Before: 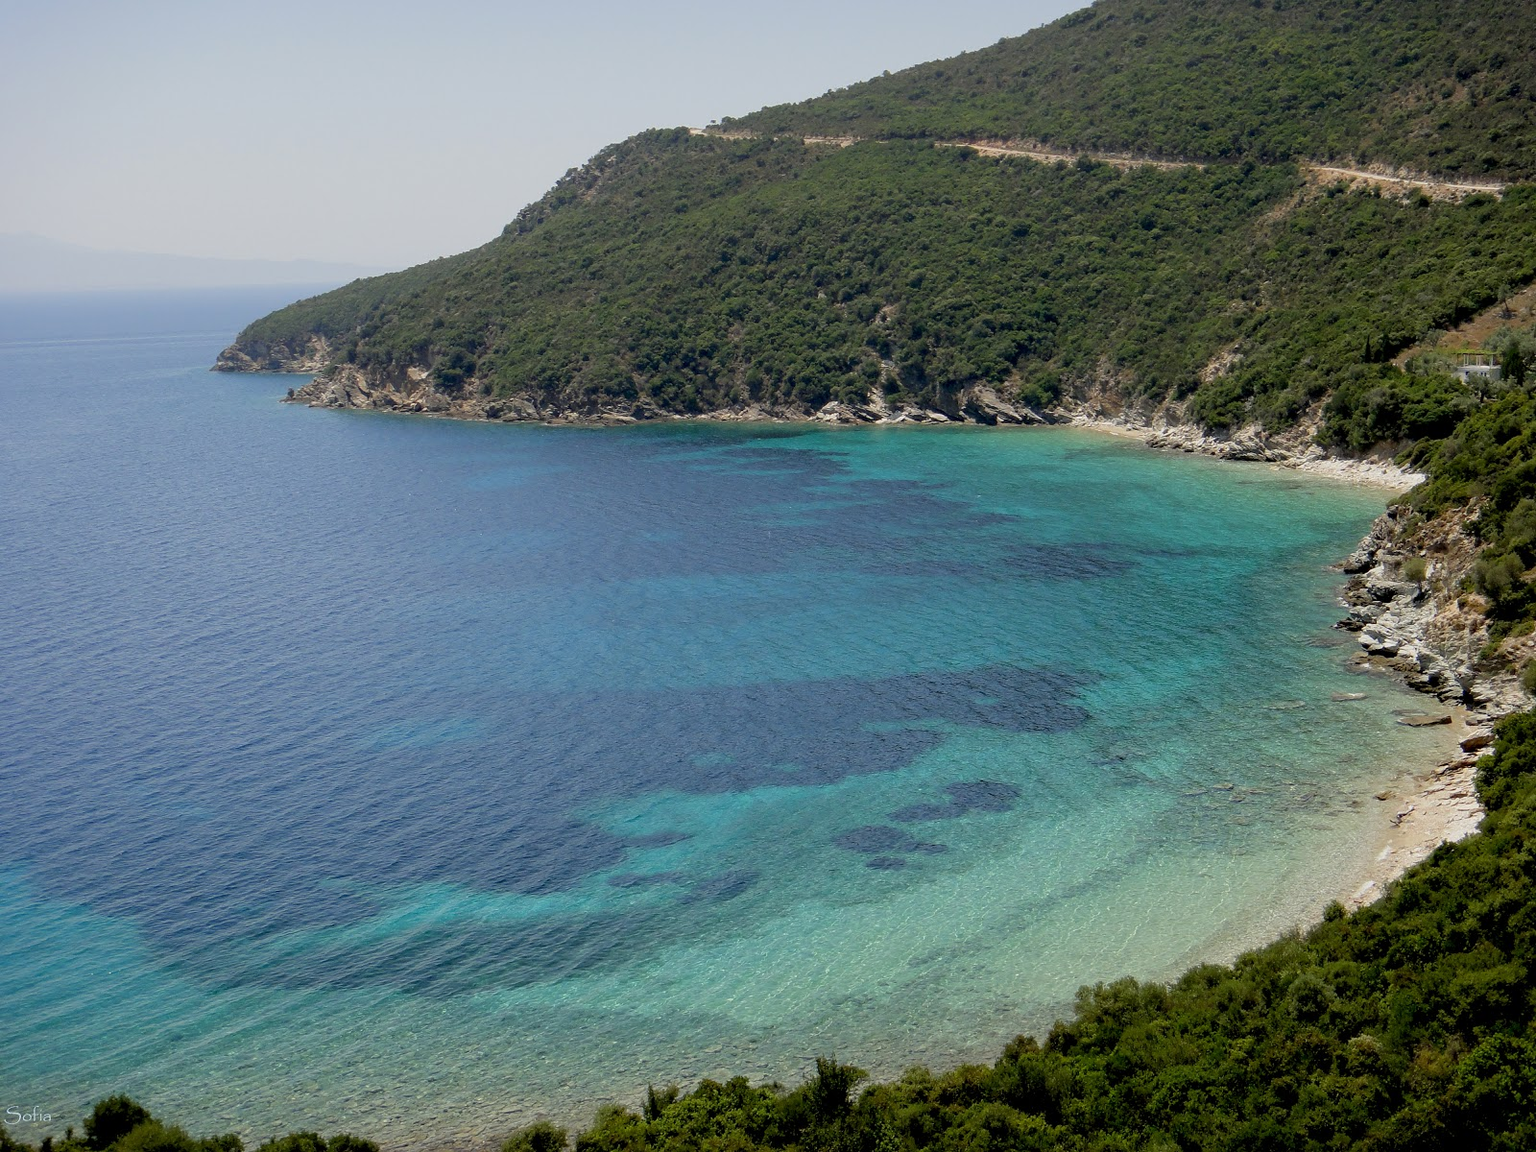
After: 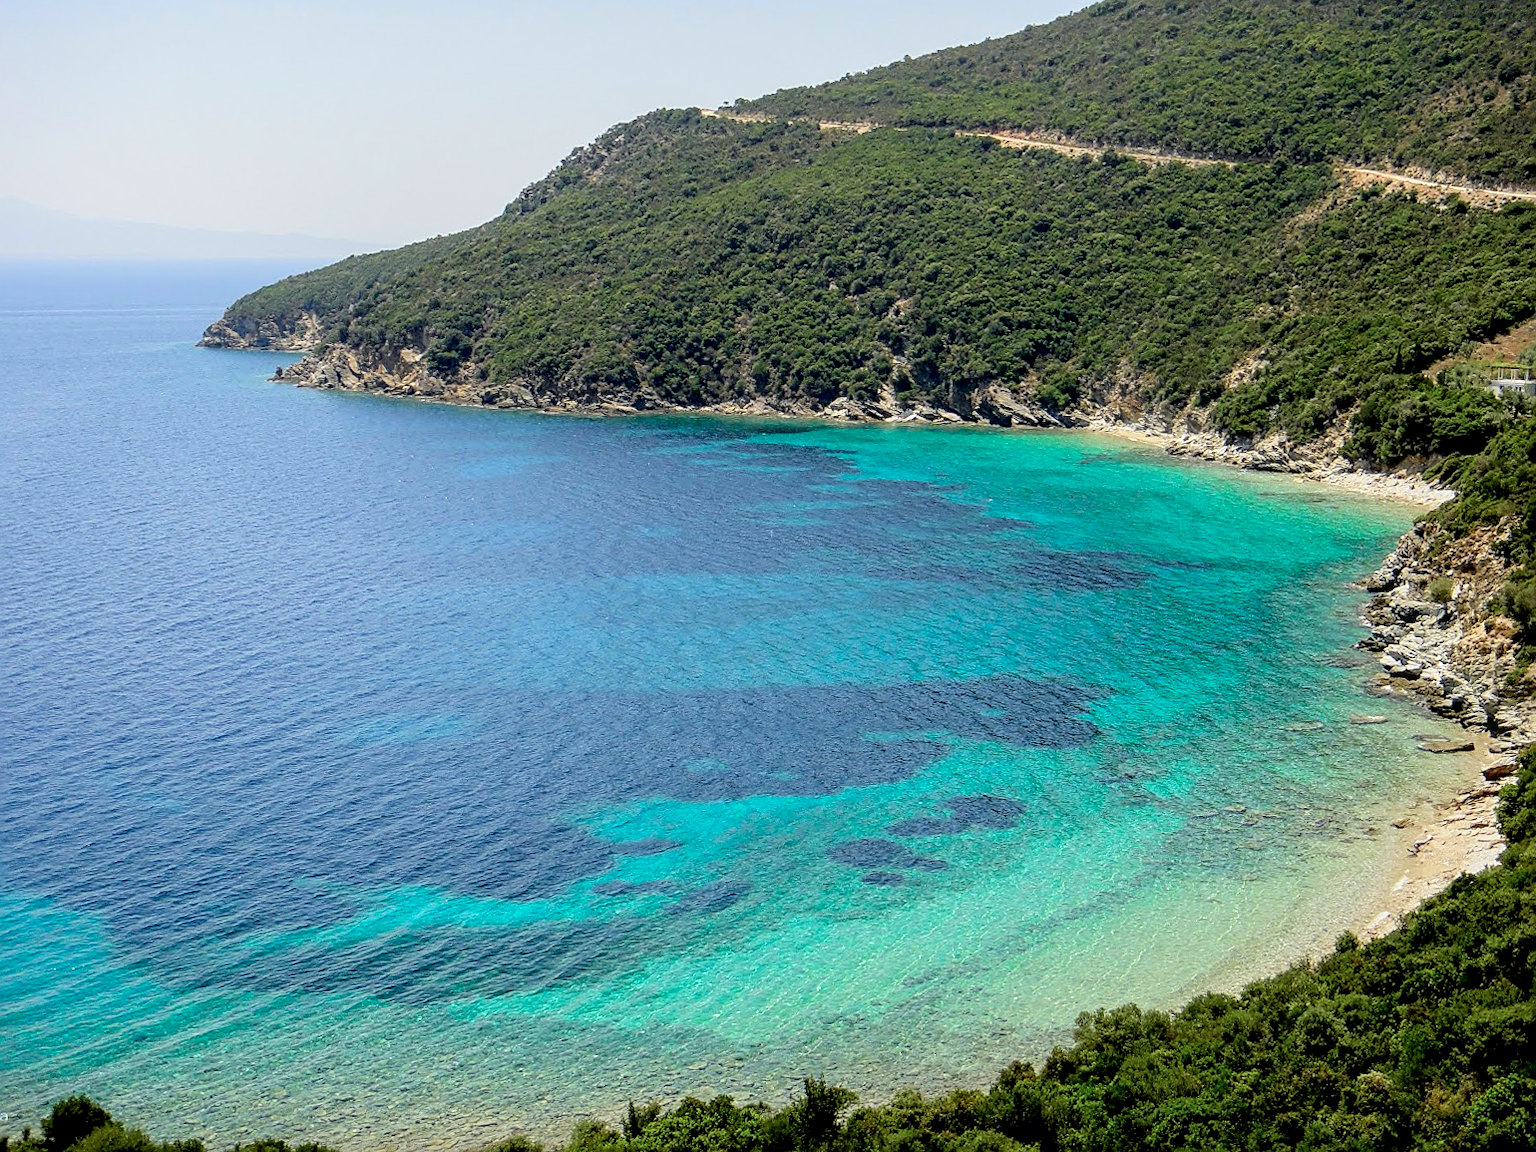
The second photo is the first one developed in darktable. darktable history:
local contrast: on, module defaults
sharpen: on, module defaults
crop and rotate: angle -1.69°
tone curve: curves: ch0 [(0, 0) (0.051, 0.027) (0.096, 0.071) (0.219, 0.248) (0.428, 0.52) (0.596, 0.713) (0.727, 0.823) (0.859, 0.924) (1, 1)]; ch1 [(0, 0) (0.1, 0.038) (0.318, 0.221) (0.413, 0.325) (0.443, 0.412) (0.483, 0.474) (0.503, 0.501) (0.516, 0.515) (0.548, 0.575) (0.561, 0.596) (0.594, 0.647) (0.666, 0.701) (1, 1)]; ch2 [(0, 0) (0.453, 0.435) (0.479, 0.476) (0.504, 0.5) (0.52, 0.526) (0.557, 0.585) (0.583, 0.608) (0.824, 0.815) (1, 1)], color space Lab, independent channels, preserve colors none
levels: mode automatic, black 0.023%, white 99.97%, levels [0.062, 0.494, 0.925]
